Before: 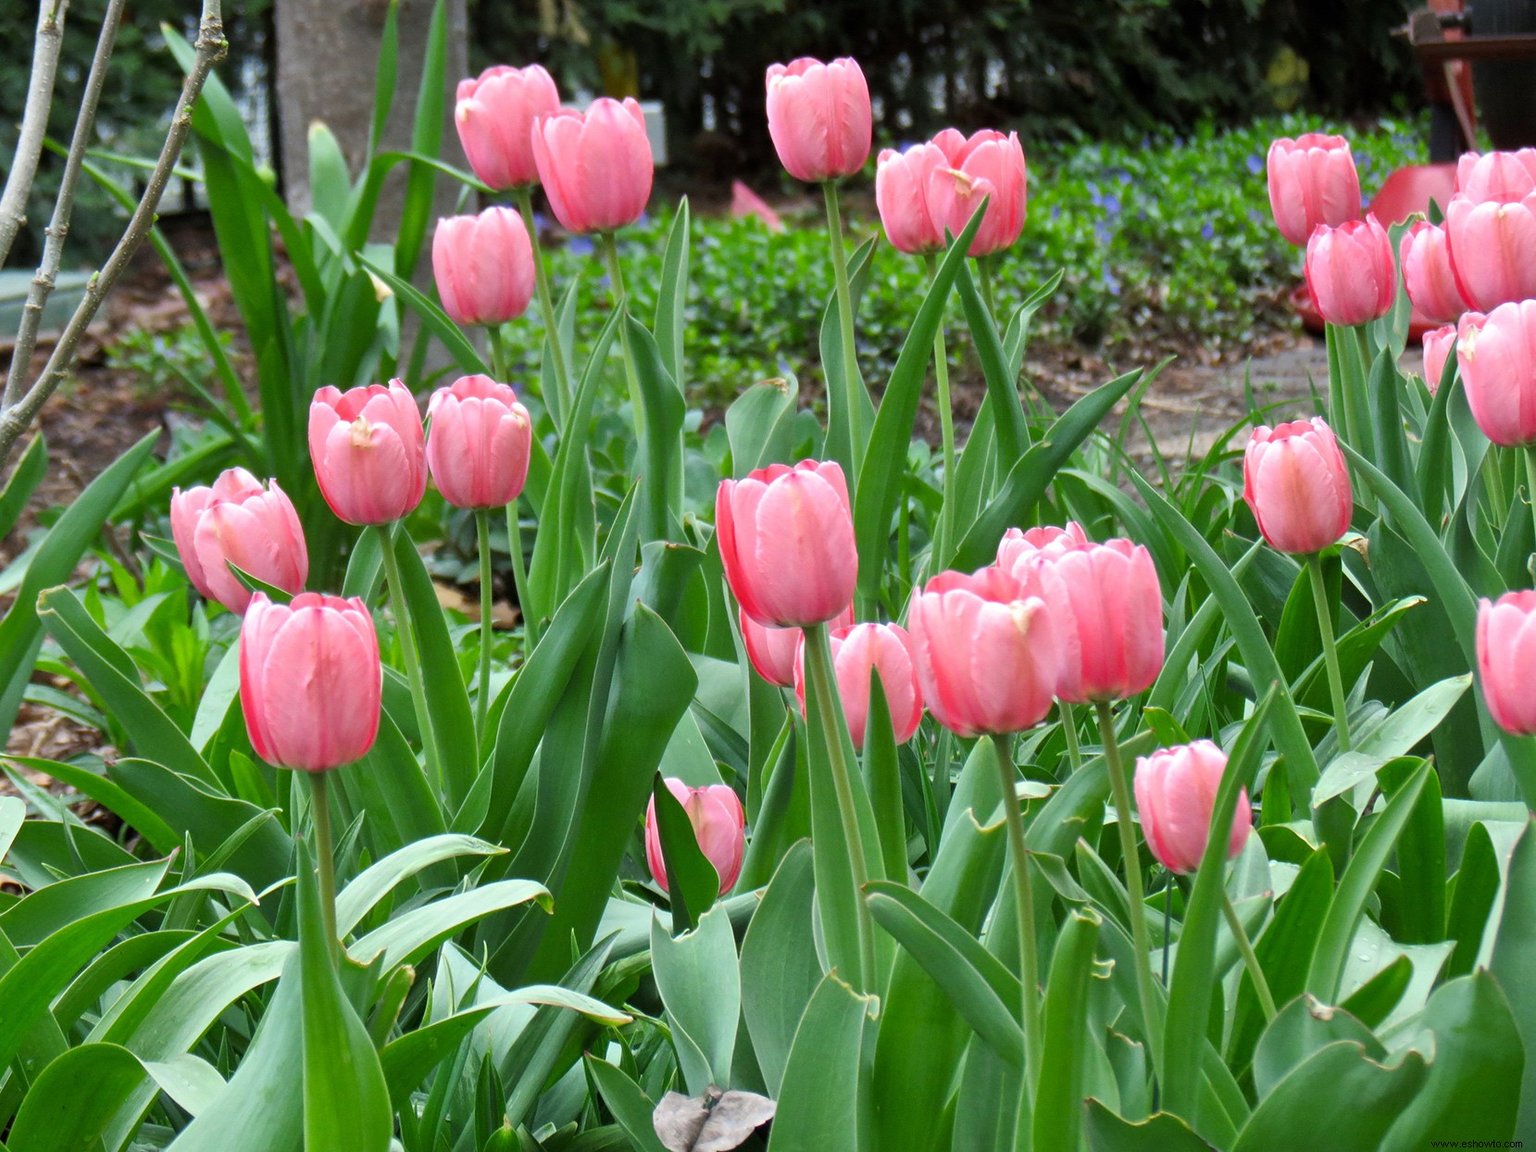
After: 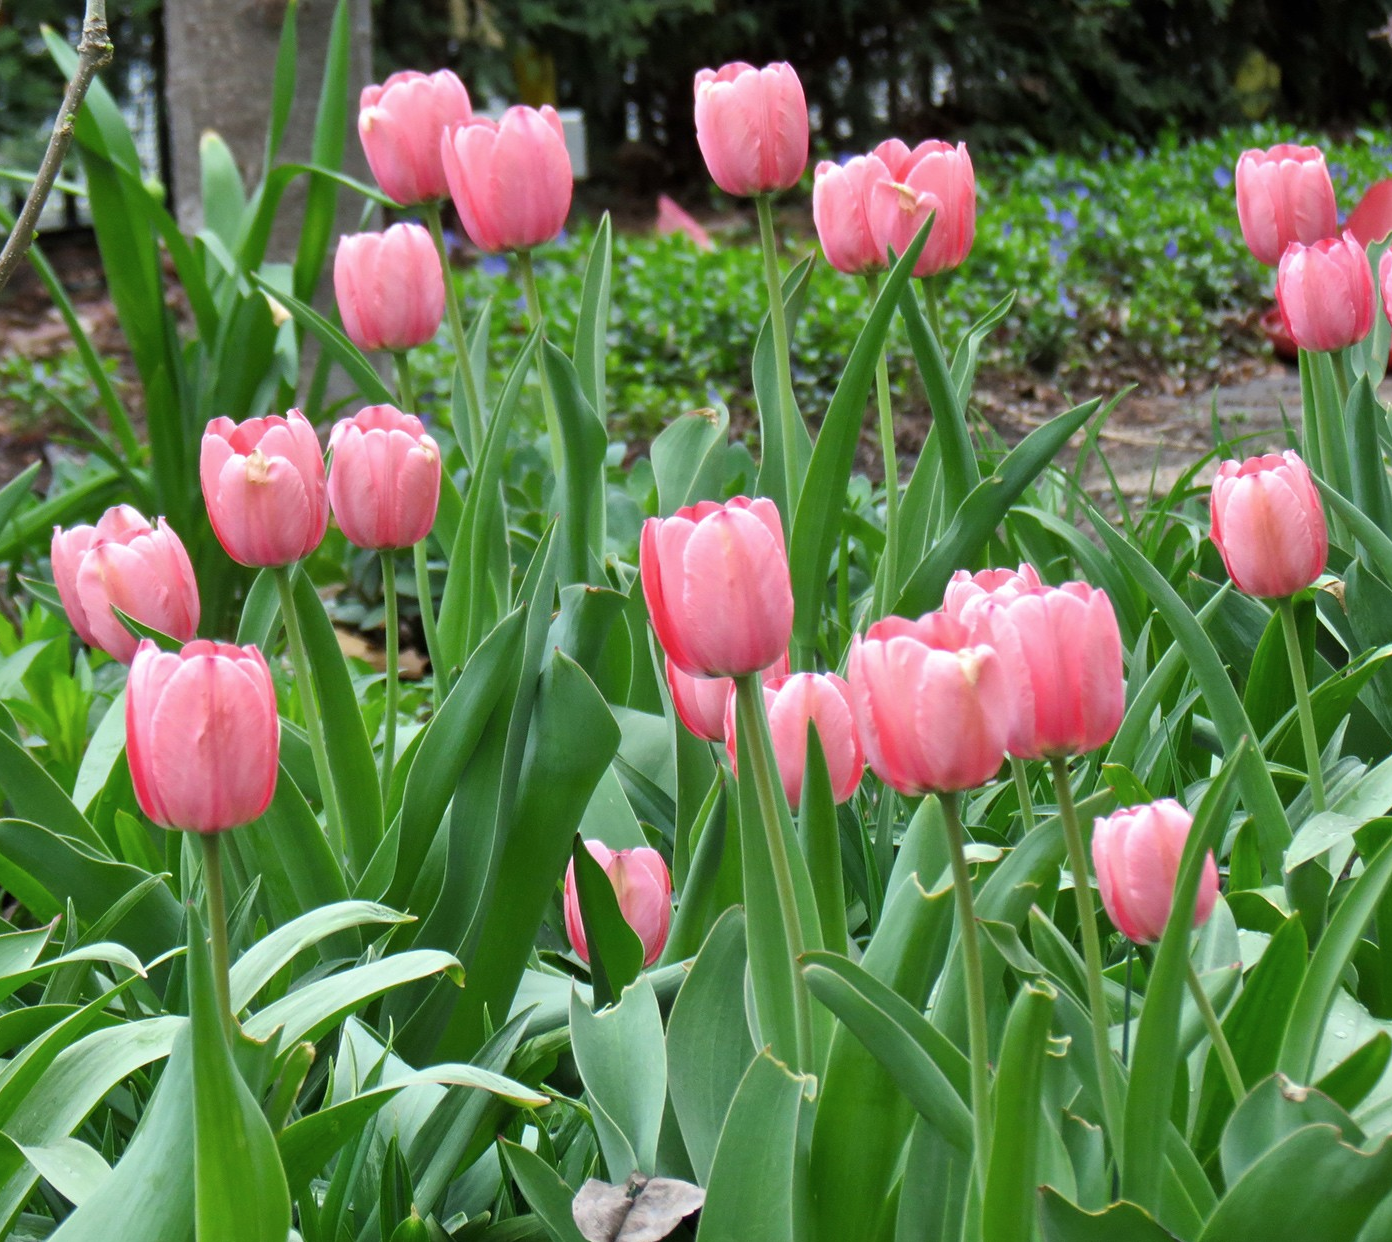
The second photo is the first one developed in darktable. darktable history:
crop: left 8.026%, right 7.374%
contrast brightness saturation: contrast 0.01, saturation -0.05
